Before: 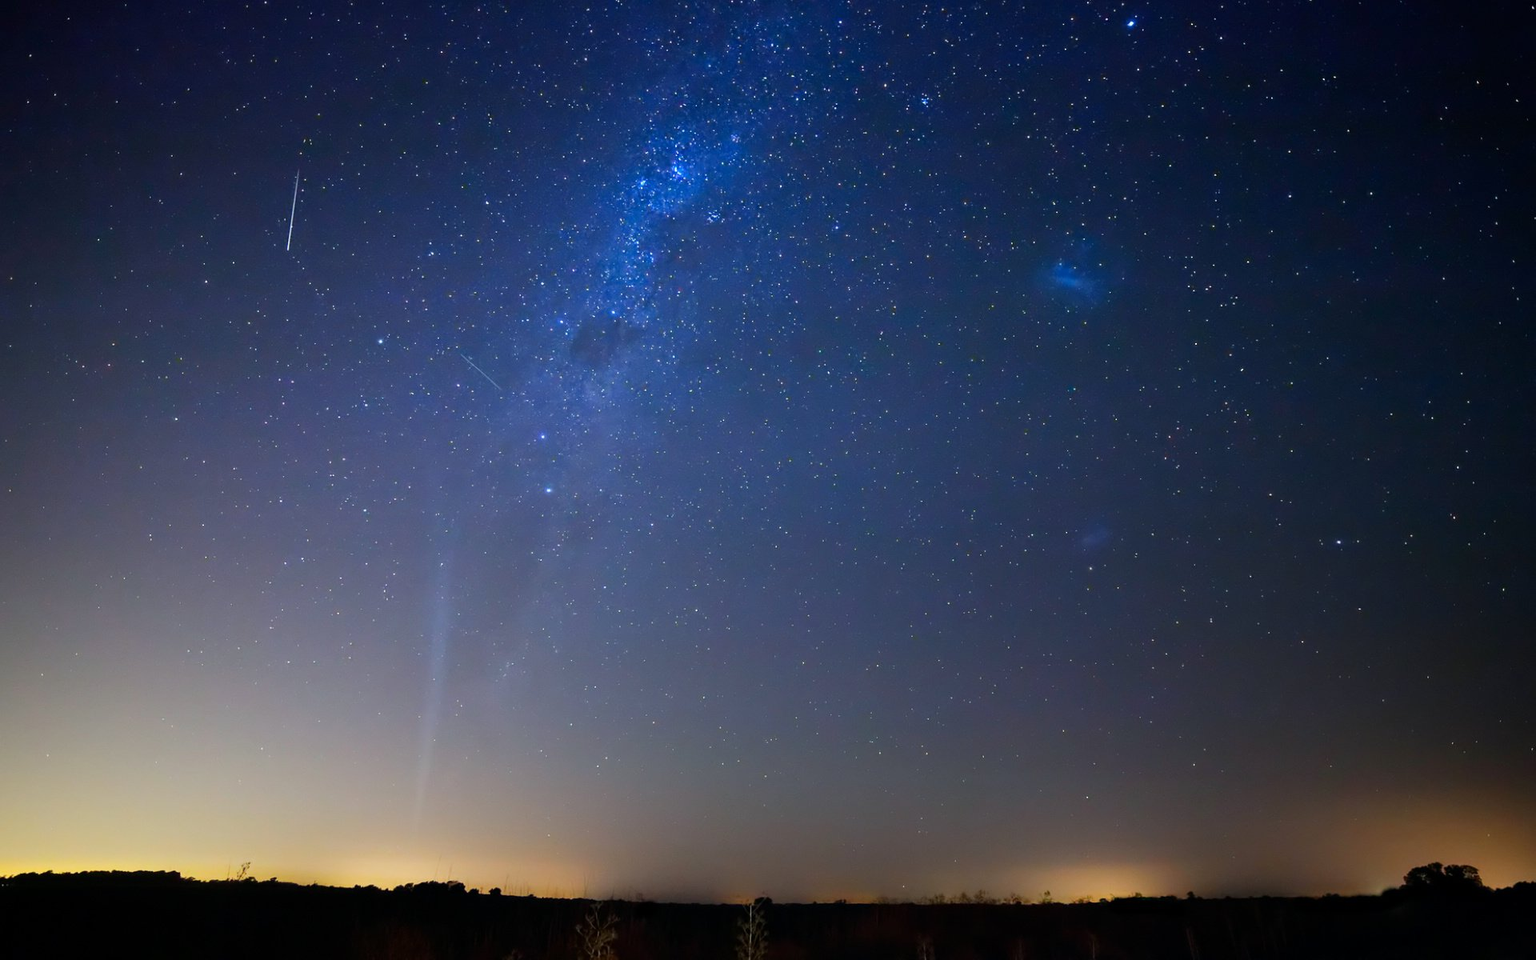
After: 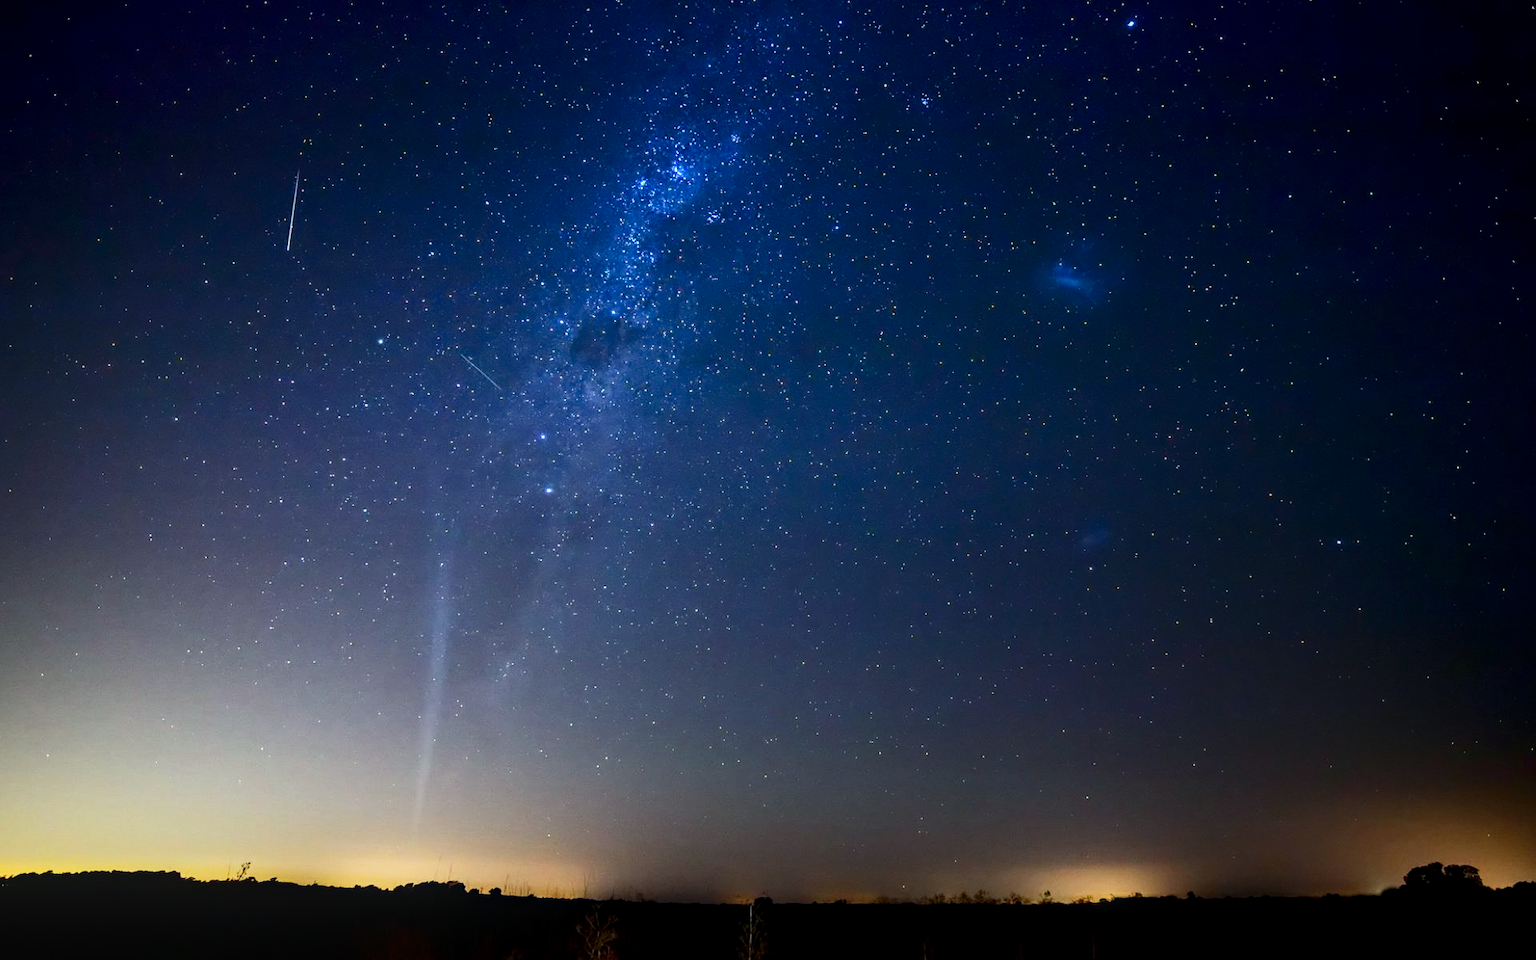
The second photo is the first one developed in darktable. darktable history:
local contrast: detail 130%
haze removal: compatibility mode true, adaptive false
contrast brightness saturation: contrast 0.28
color correction: highlights a* -2.68, highlights b* 2.57
